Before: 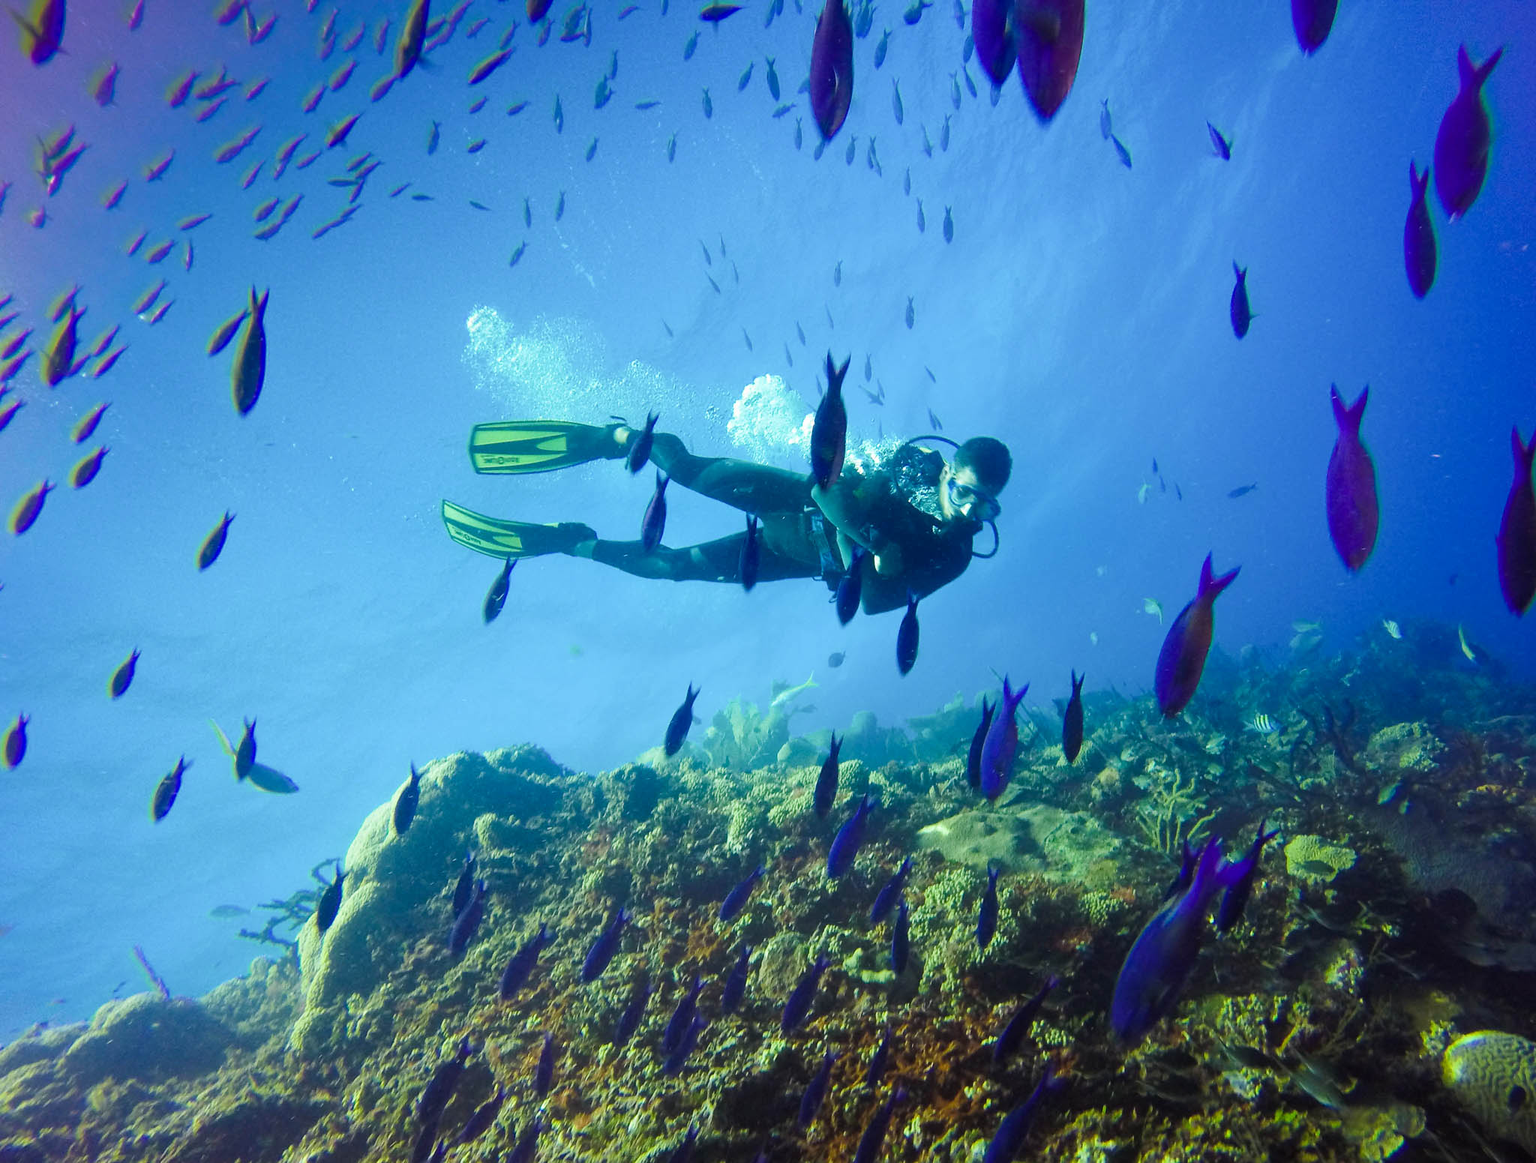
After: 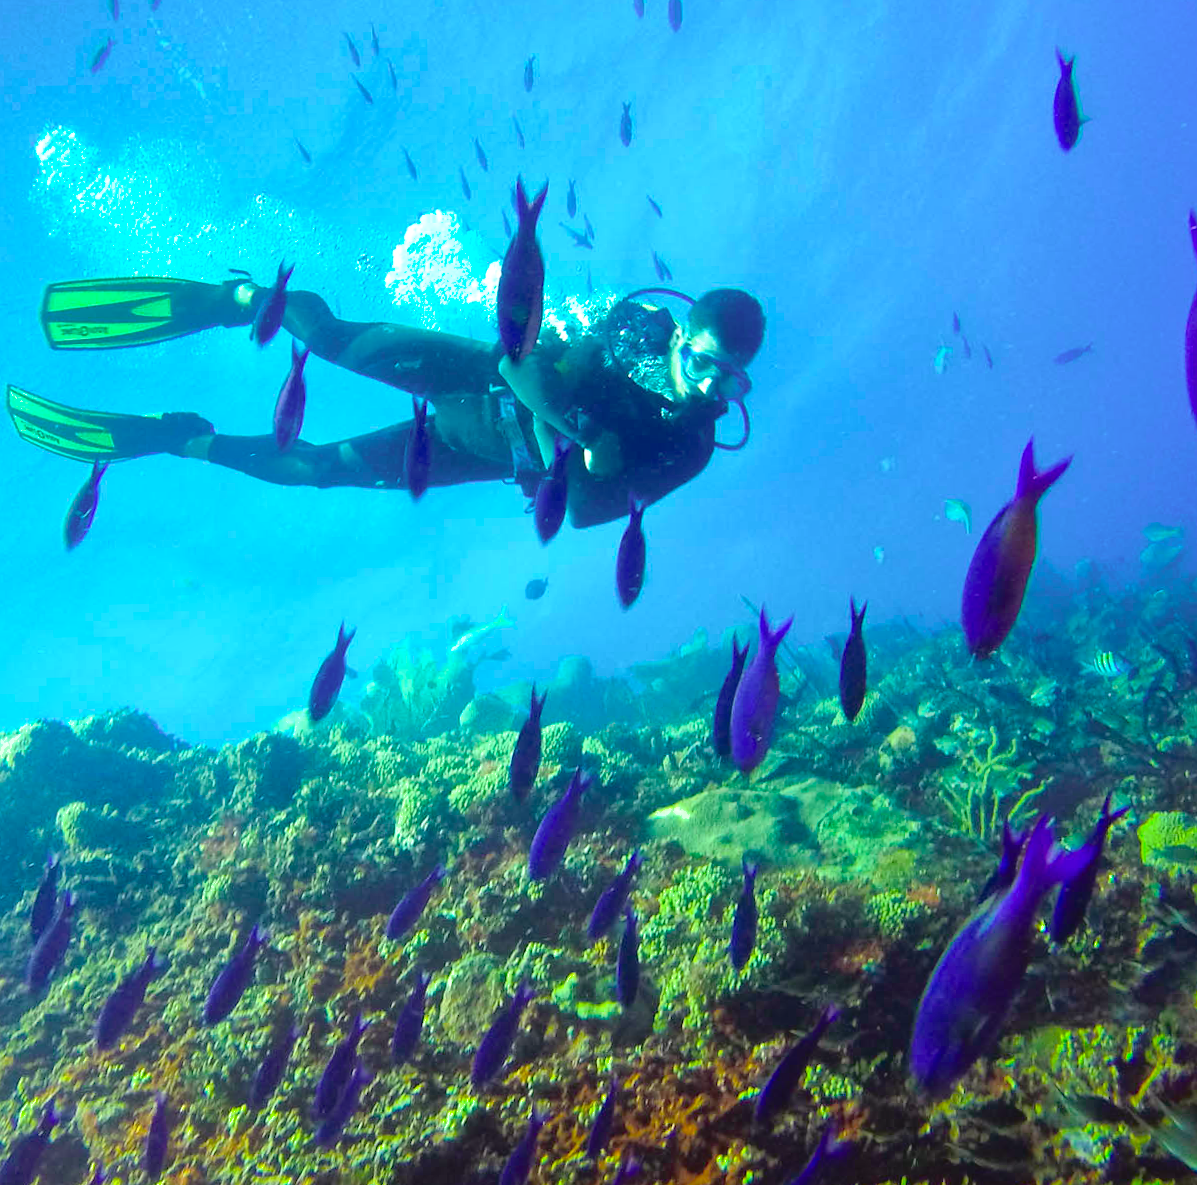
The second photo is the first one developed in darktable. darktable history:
exposure: exposure 0.375 EV, compensate highlight preservation false
tone curve: curves: ch0 [(0, 0.013) (0.117, 0.081) (0.257, 0.259) (0.408, 0.45) (0.611, 0.64) (0.81, 0.857) (1, 1)]; ch1 [(0, 0) (0.287, 0.198) (0.501, 0.506) (0.56, 0.584) (0.715, 0.741) (0.976, 0.992)]; ch2 [(0, 0) (0.369, 0.362) (0.5, 0.5) (0.537, 0.547) (0.59, 0.603) (0.681, 0.754) (1, 1)], color space Lab, independent channels, preserve colors none
shadows and highlights: on, module defaults
rotate and perspective: rotation -1°, crop left 0.011, crop right 0.989, crop top 0.025, crop bottom 0.975
crop and rotate: left 28.256%, top 17.734%, right 12.656%, bottom 3.573%
